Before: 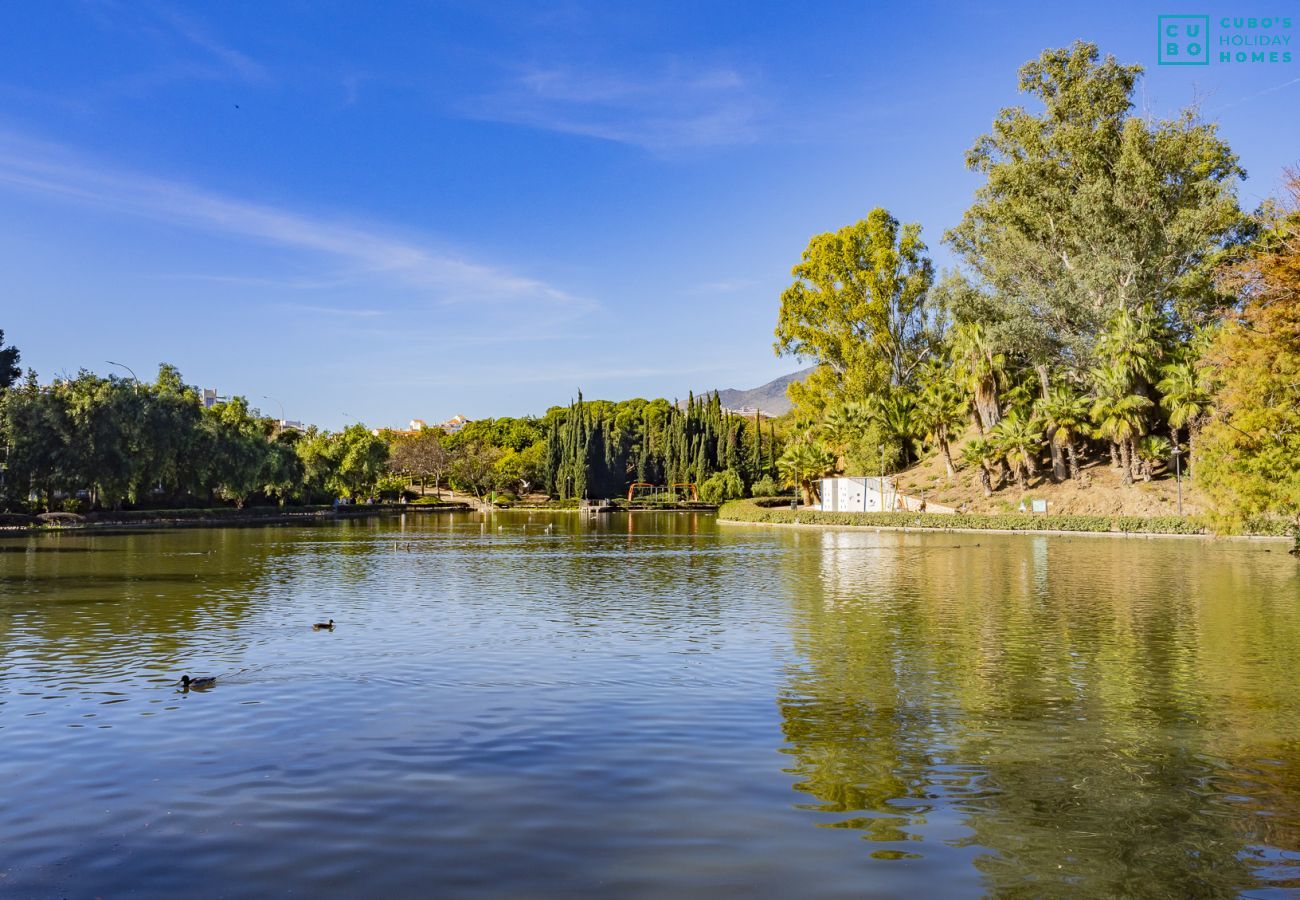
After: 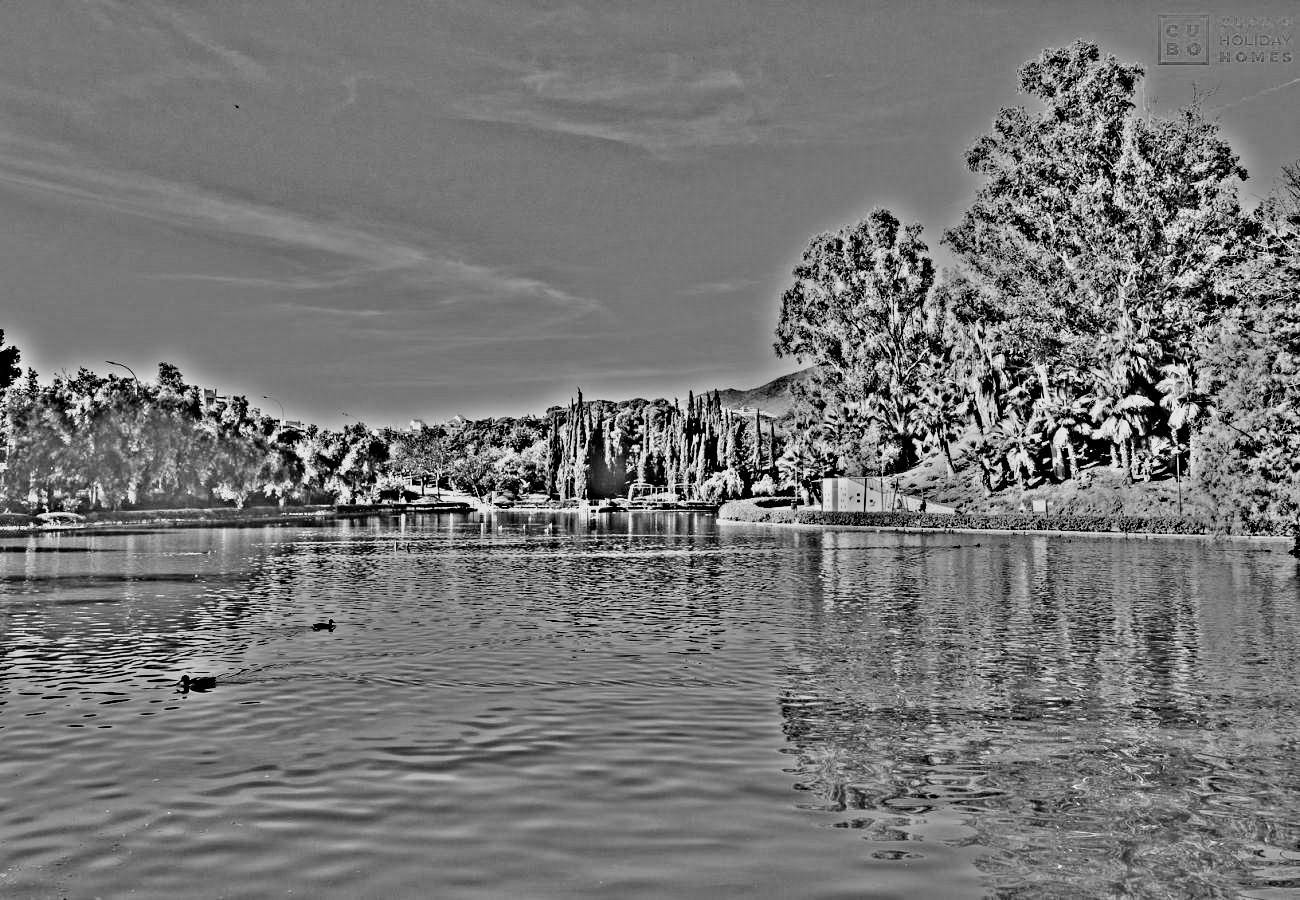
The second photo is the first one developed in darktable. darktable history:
filmic rgb: black relative exposure -5 EV, hardness 2.88, contrast 1.3, highlights saturation mix -30%
highpass: on, module defaults
